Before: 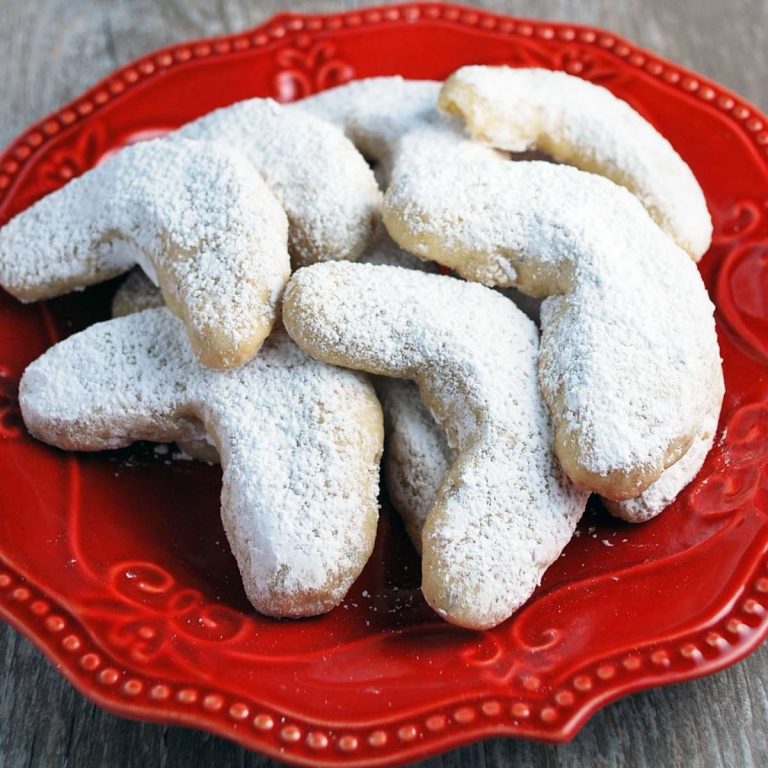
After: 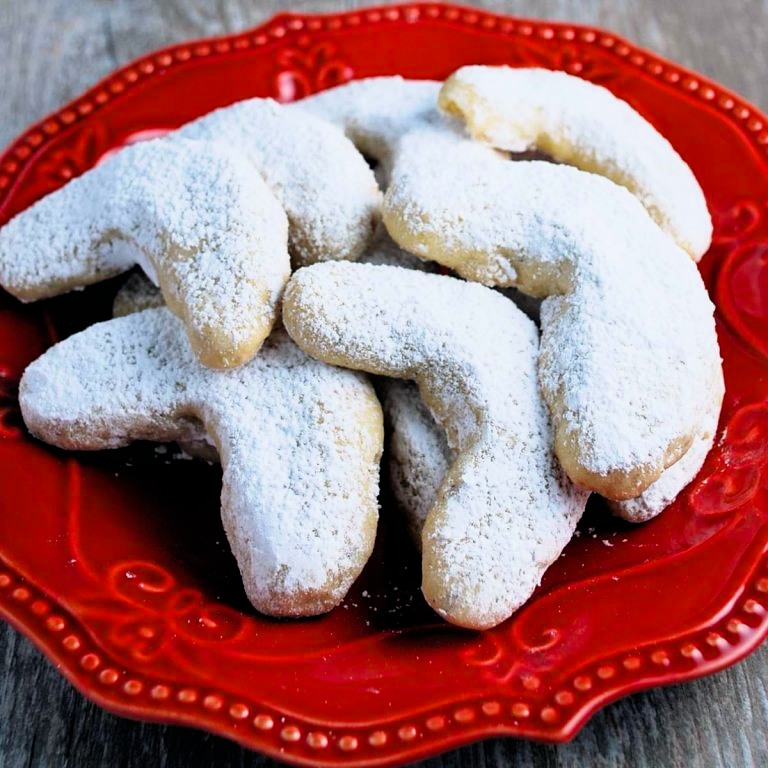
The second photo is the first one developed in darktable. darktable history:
white balance: red 0.983, blue 1.036
filmic rgb: black relative exposure -4.91 EV, white relative exposure 2.84 EV, hardness 3.7
color balance rgb: perceptual saturation grading › global saturation 20%, global vibrance 20%
